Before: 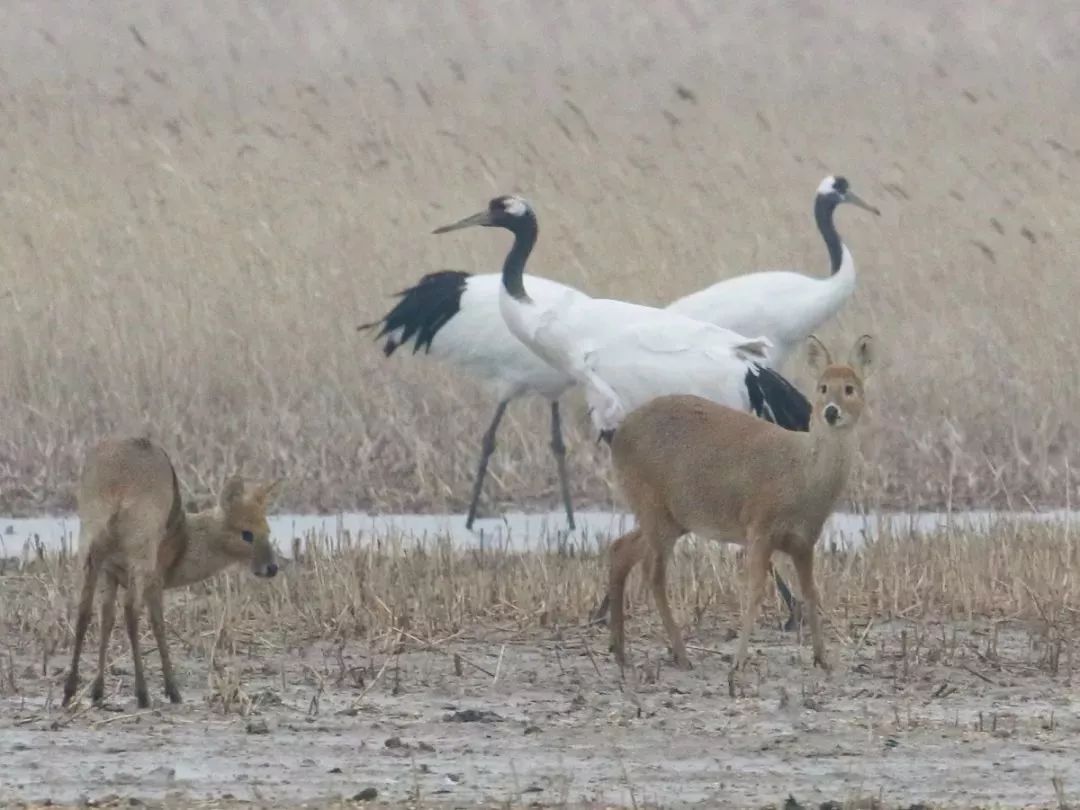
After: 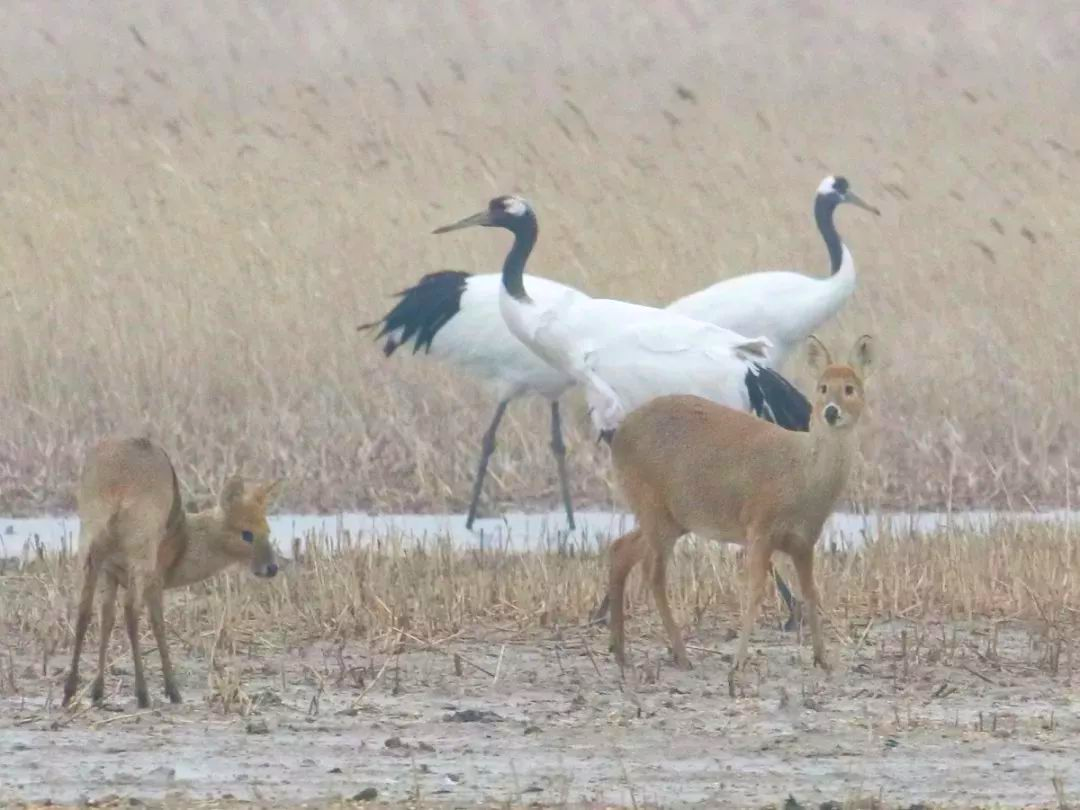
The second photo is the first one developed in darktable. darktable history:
shadows and highlights: shadows 25, highlights -25
contrast brightness saturation: contrast -0.19, saturation 0.19
exposure: exposure 0.64 EV, compensate highlight preservation false
